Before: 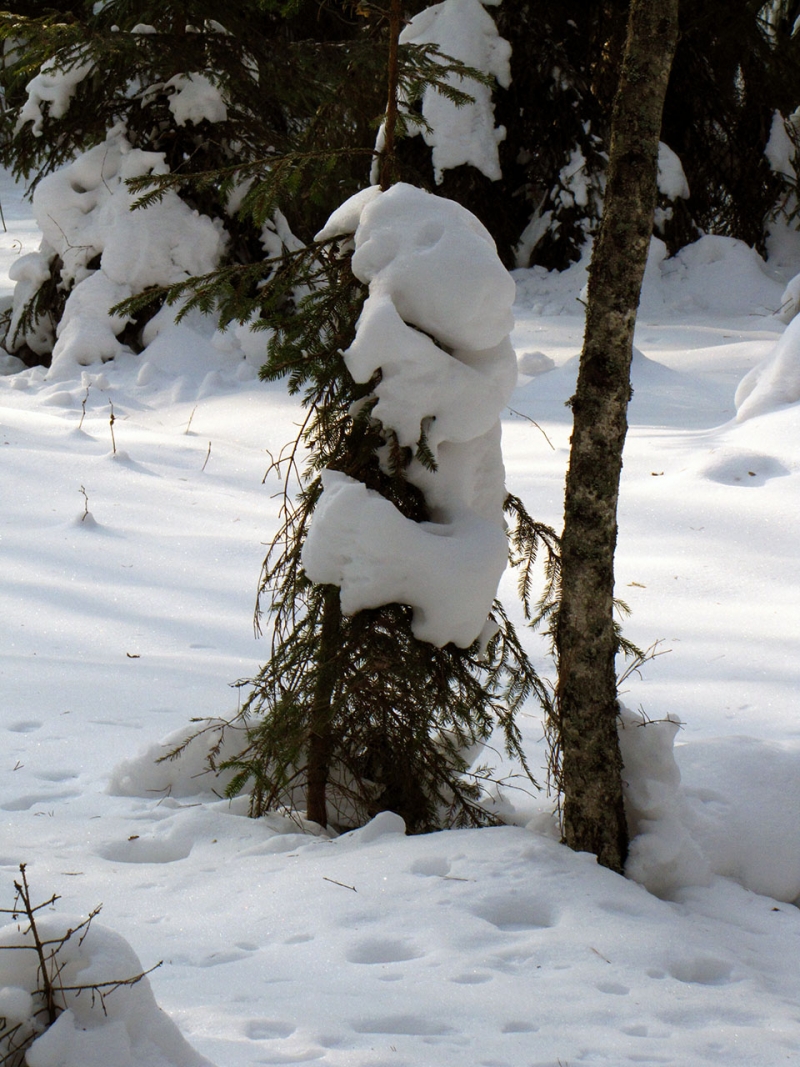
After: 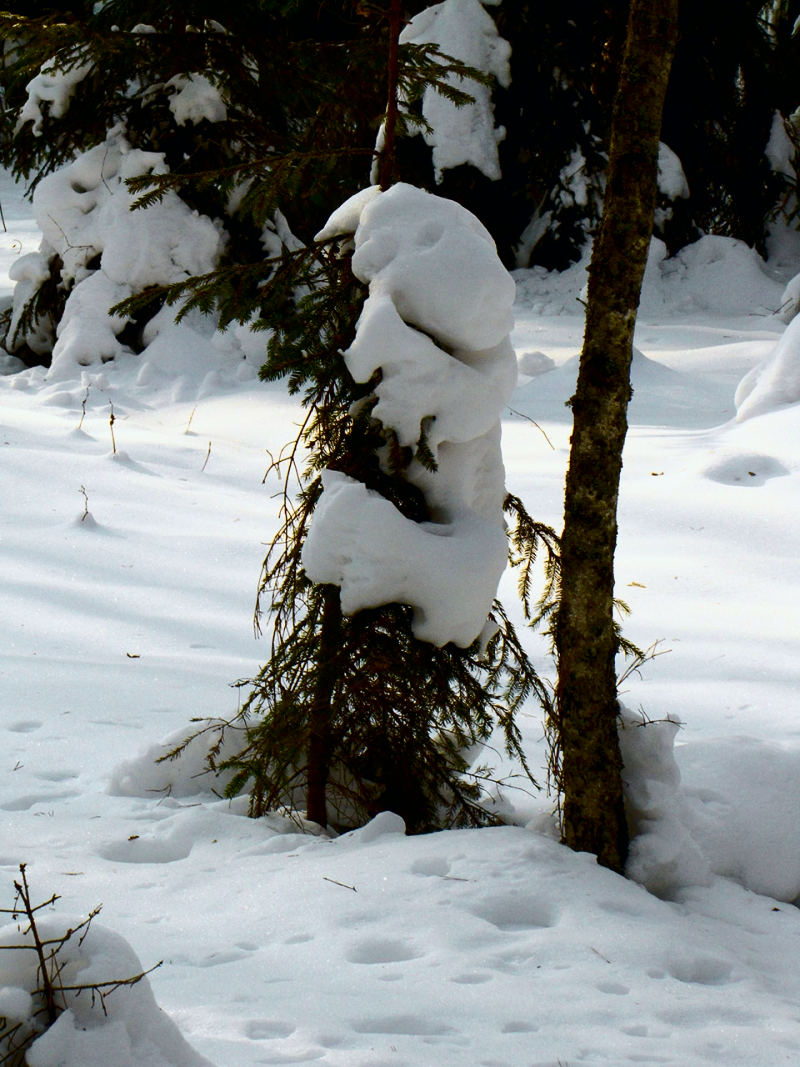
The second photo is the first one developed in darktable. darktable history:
tone curve: curves: ch0 [(0, 0) (0.035, 0.017) (0.131, 0.108) (0.279, 0.279) (0.476, 0.554) (0.617, 0.693) (0.704, 0.77) (0.801, 0.854) (0.895, 0.927) (1, 0.976)]; ch1 [(0, 0) (0.318, 0.278) (0.444, 0.427) (0.493, 0.488) (0.508, 0.502) (0.534, 0.526) (0.562, 0.555) (0.645, 0.648) (0.746, 0.764) (1, 1)]; ch2 [(0, 0) (0.316, 0.292) (0.381, 0.37) (0.423, 0.448) (0.476, 0.482) (0.502, 0.495) (0.522, 0.518) (0.533, 0.532) (0.593, 0.622) (0.634, 0.663) (0.7, 0.7) (0.861, 0.808) (1, 0.951)], color space Lab, independent channels, preserve colors none
color balance rgb: perceptual saturation grading › global saturation 25%, global vibrance 10%
contrast brightness saturation: contrast 0.07, brightness -0.14, saturation 0.11
